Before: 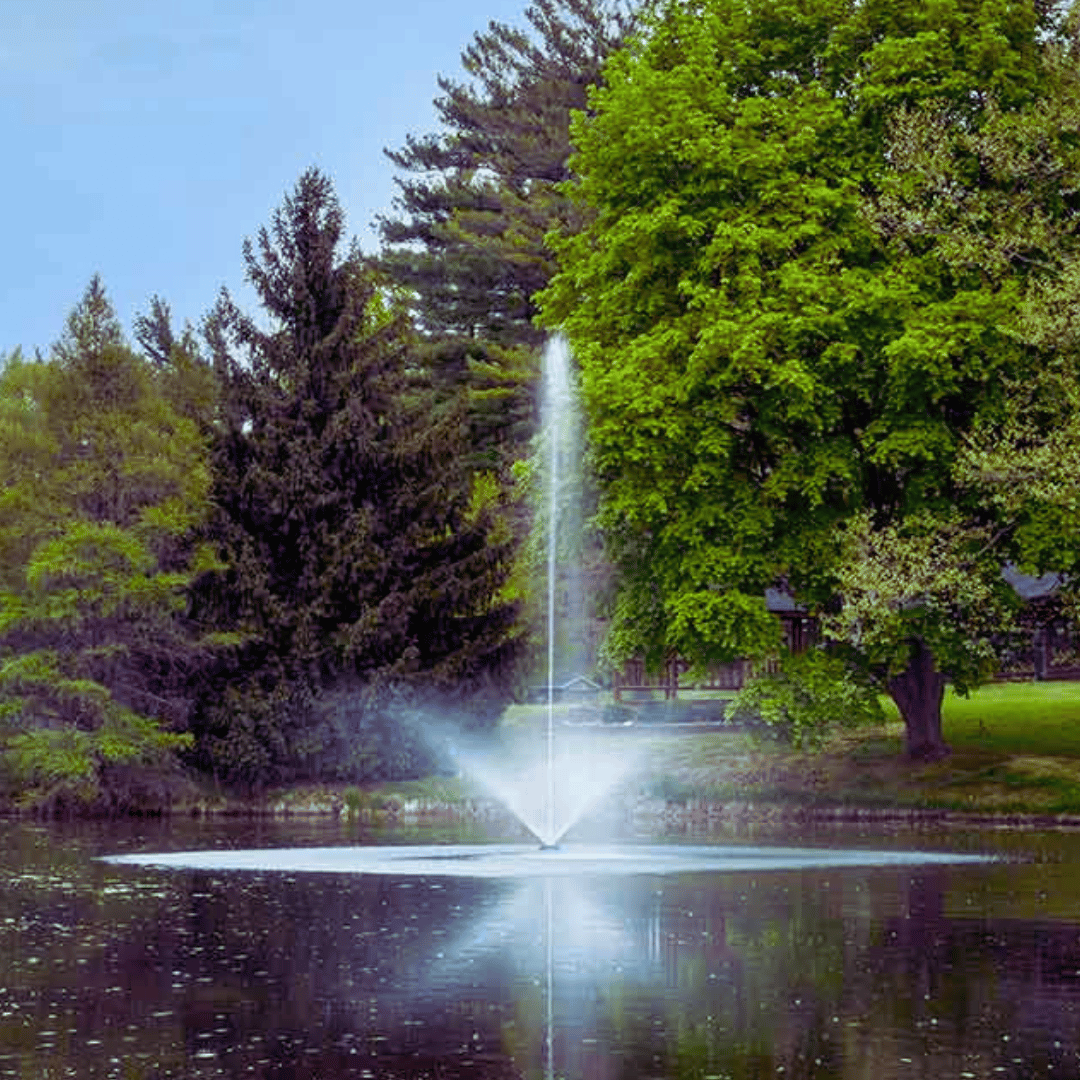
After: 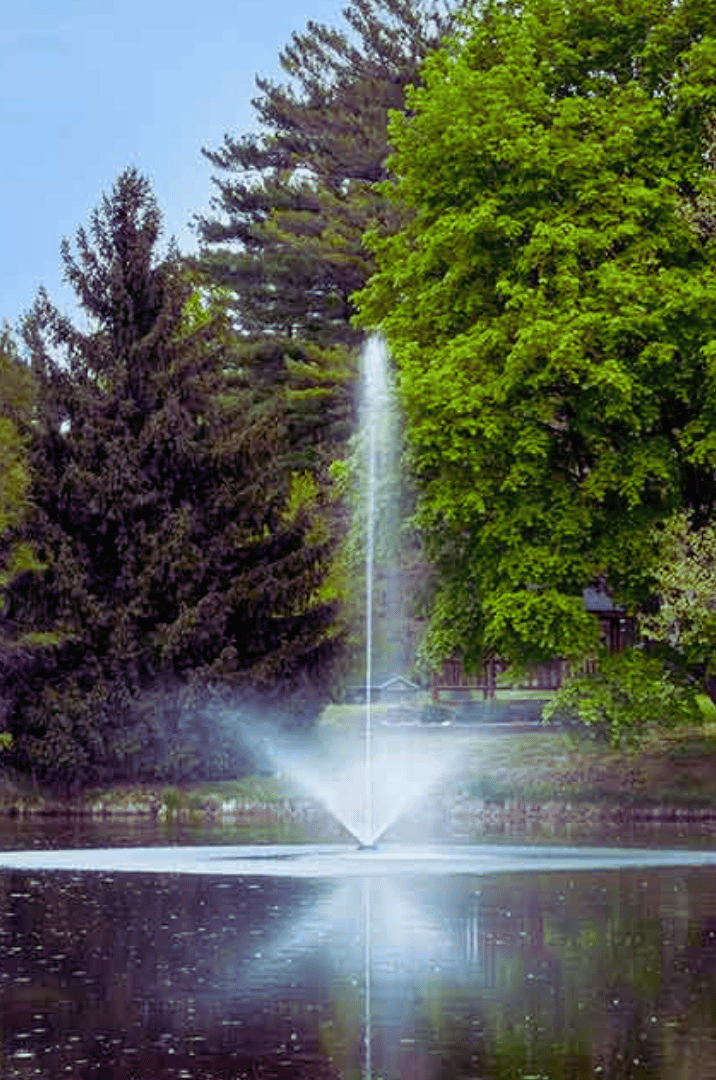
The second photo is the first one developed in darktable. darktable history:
crop: left 16.897%, right 16.752%
